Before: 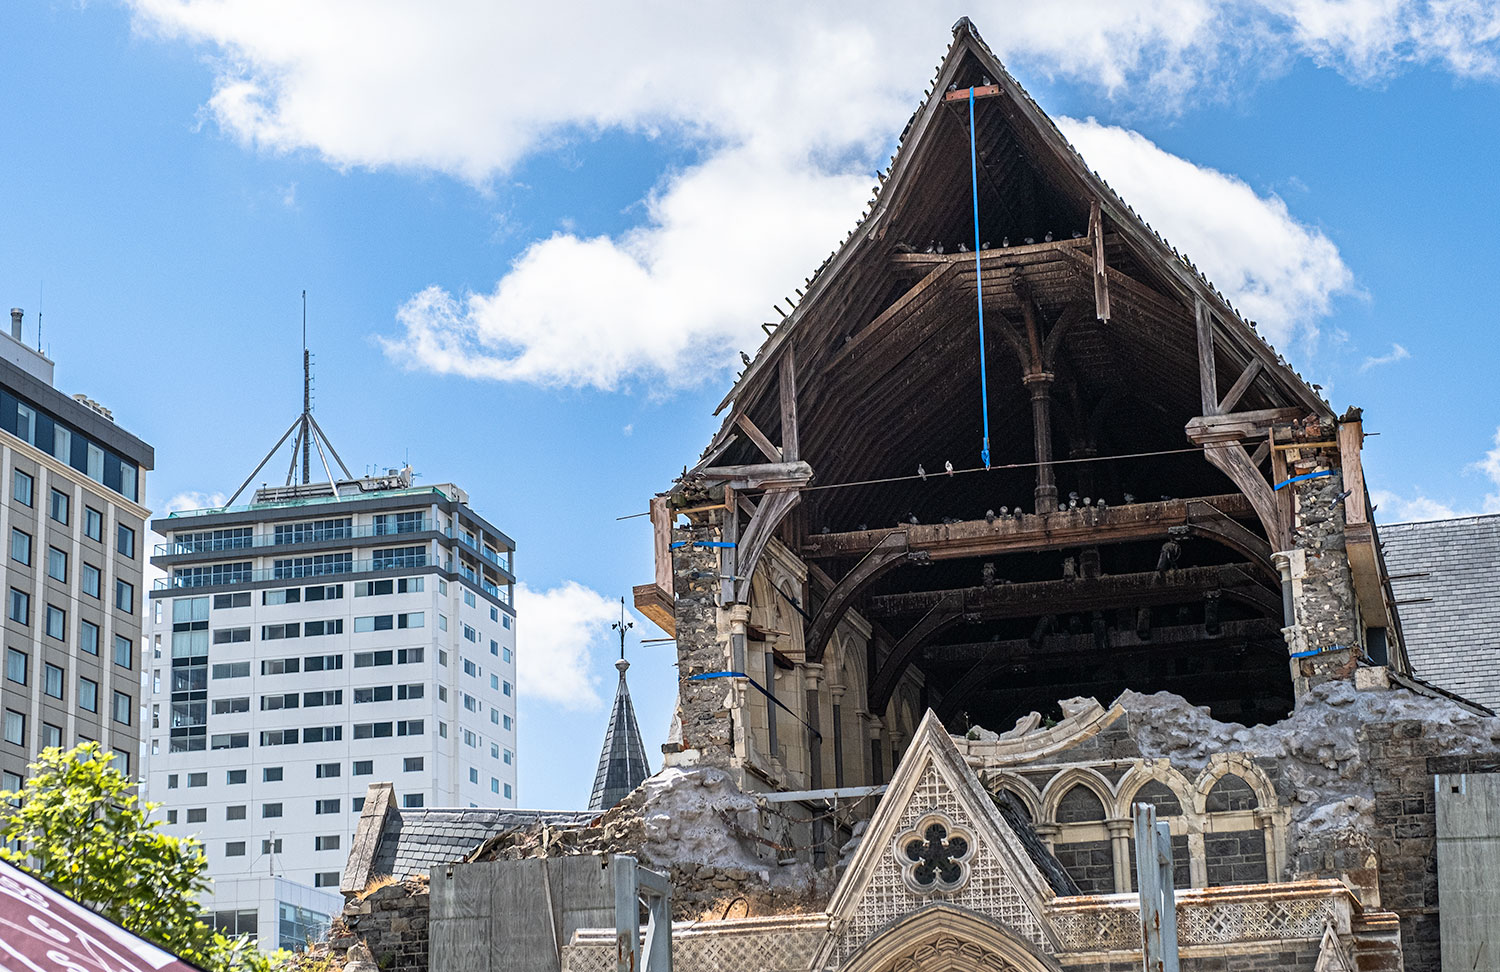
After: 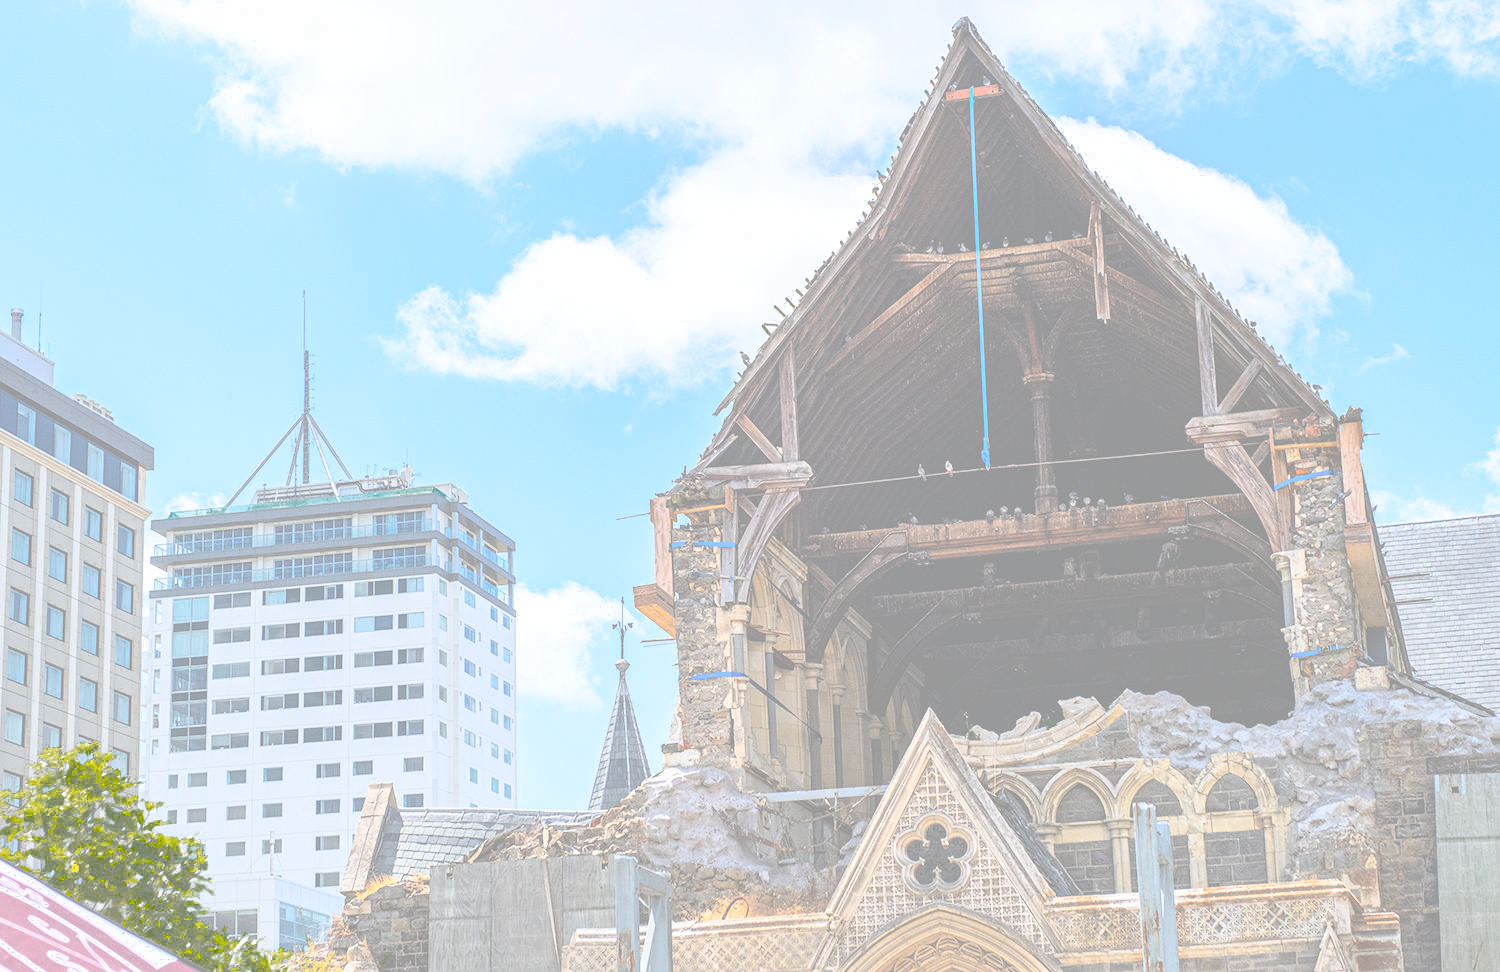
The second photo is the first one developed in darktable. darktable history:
color zones: curves: ch0 [(0.25, 0.5) (0.347, 0.092) (0.75, 0.5)]; ch1 [(0.25, 0.5) (0.33, 0.51) (0.75, 0.5)]
exposure: black level correction -0.042, exposure 0.061 EV, compensate highlight preservation false
contrast brightness saturation: brightness 0.999
